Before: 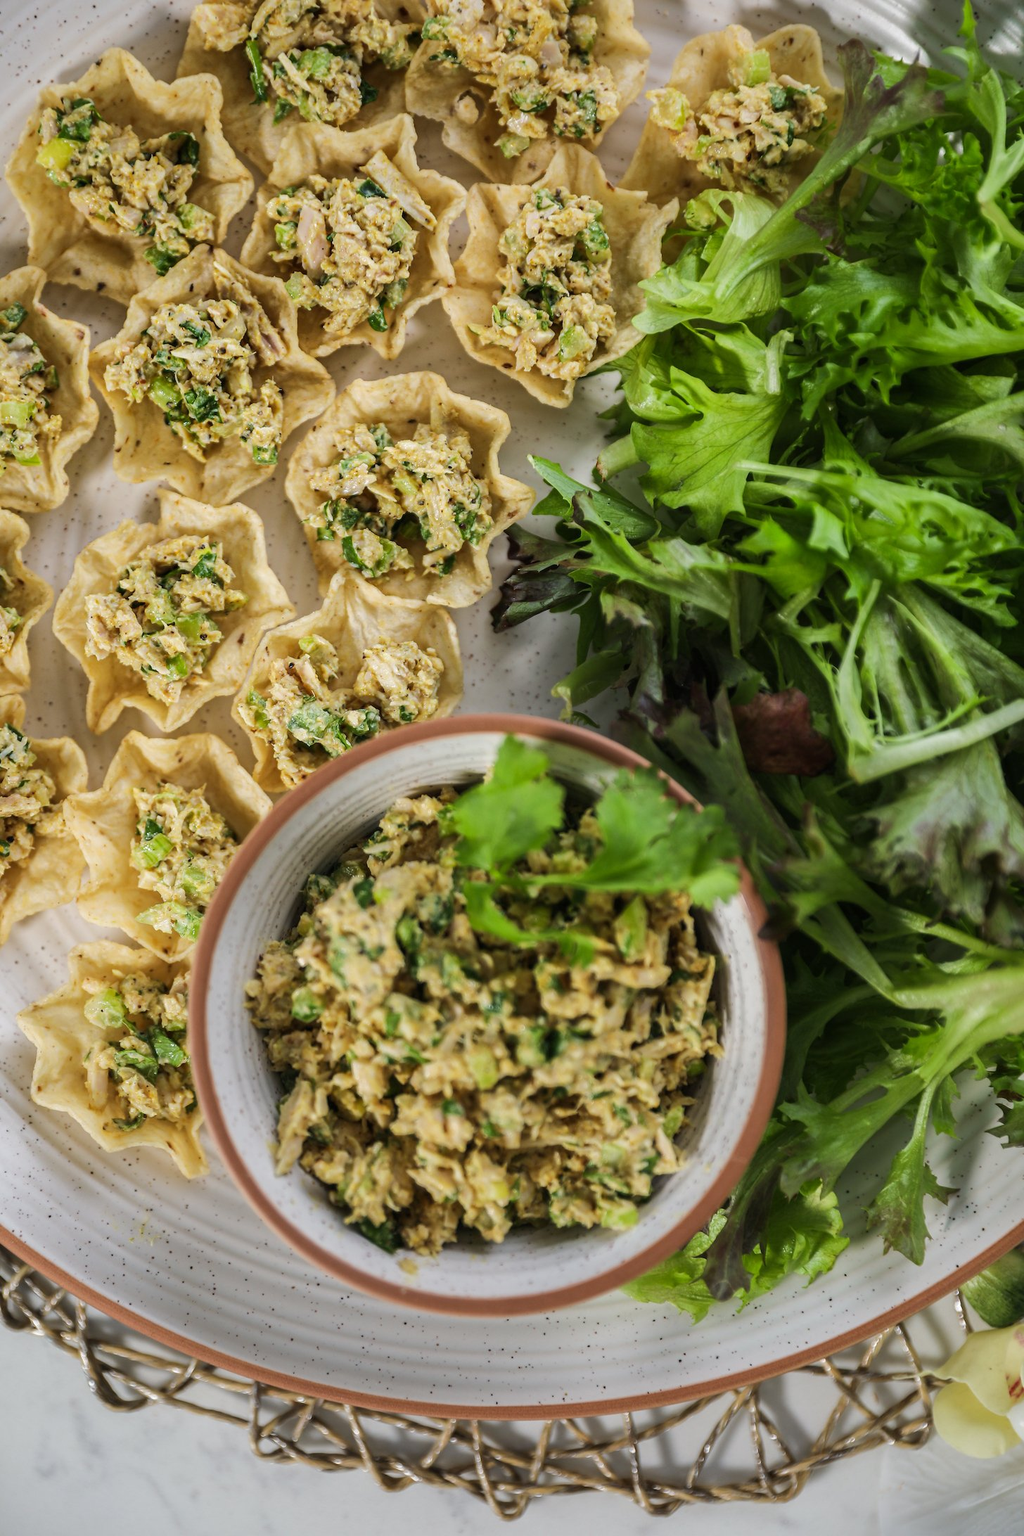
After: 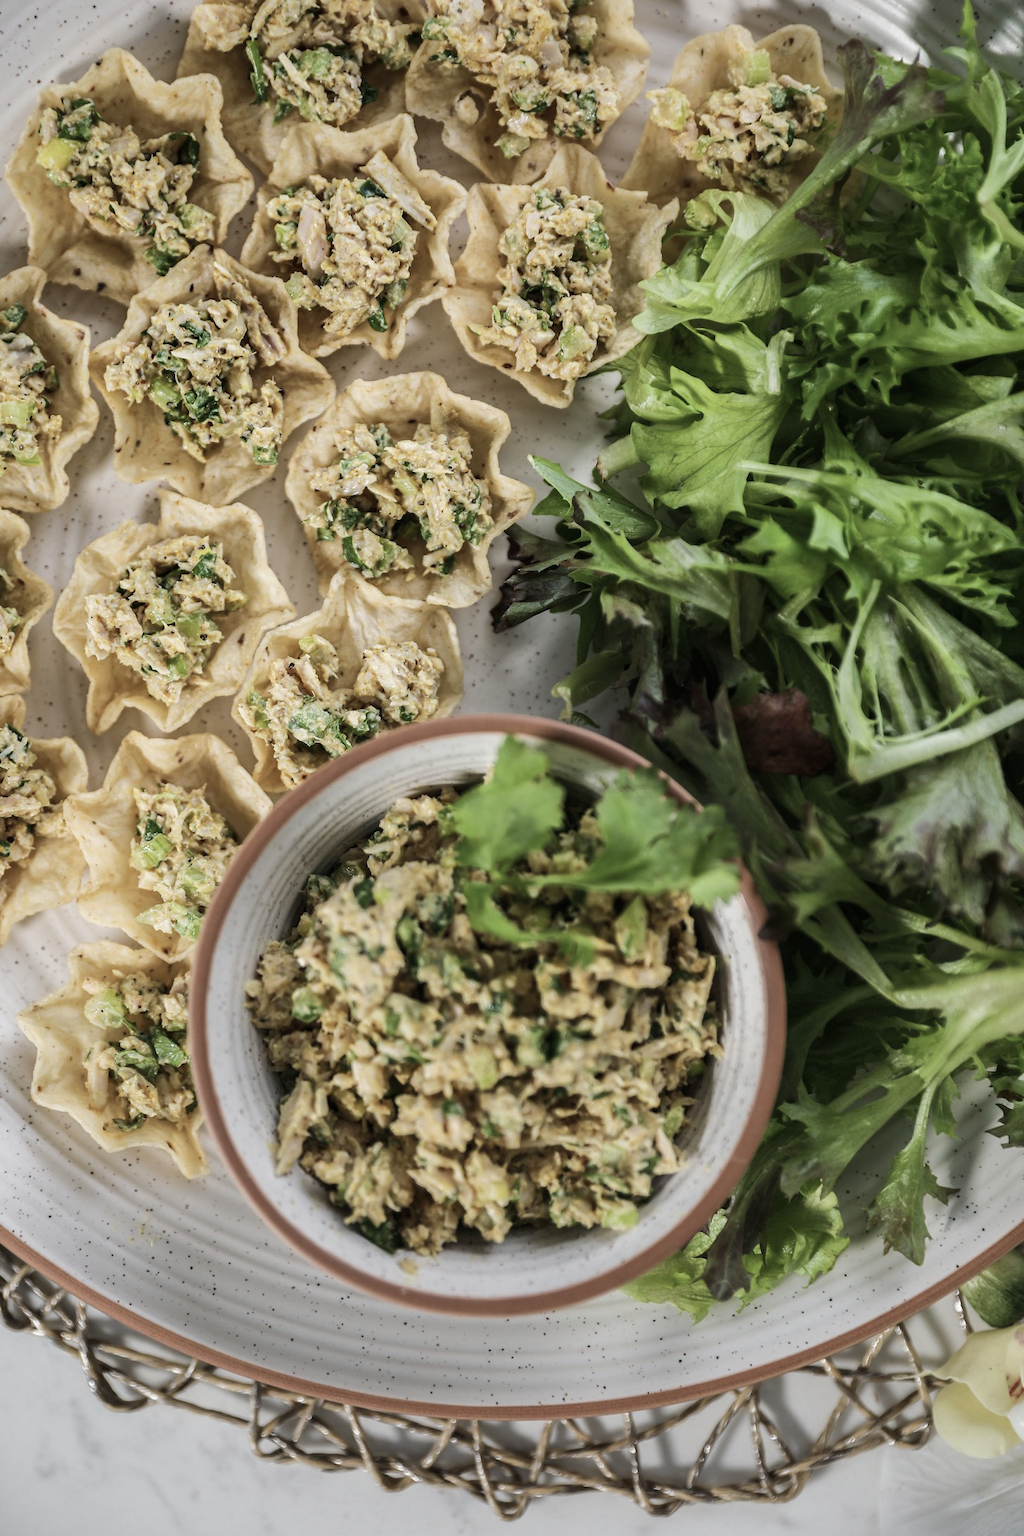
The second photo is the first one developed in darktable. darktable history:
contrast brightness saturation: contrast 0.097, saturation -0.354
